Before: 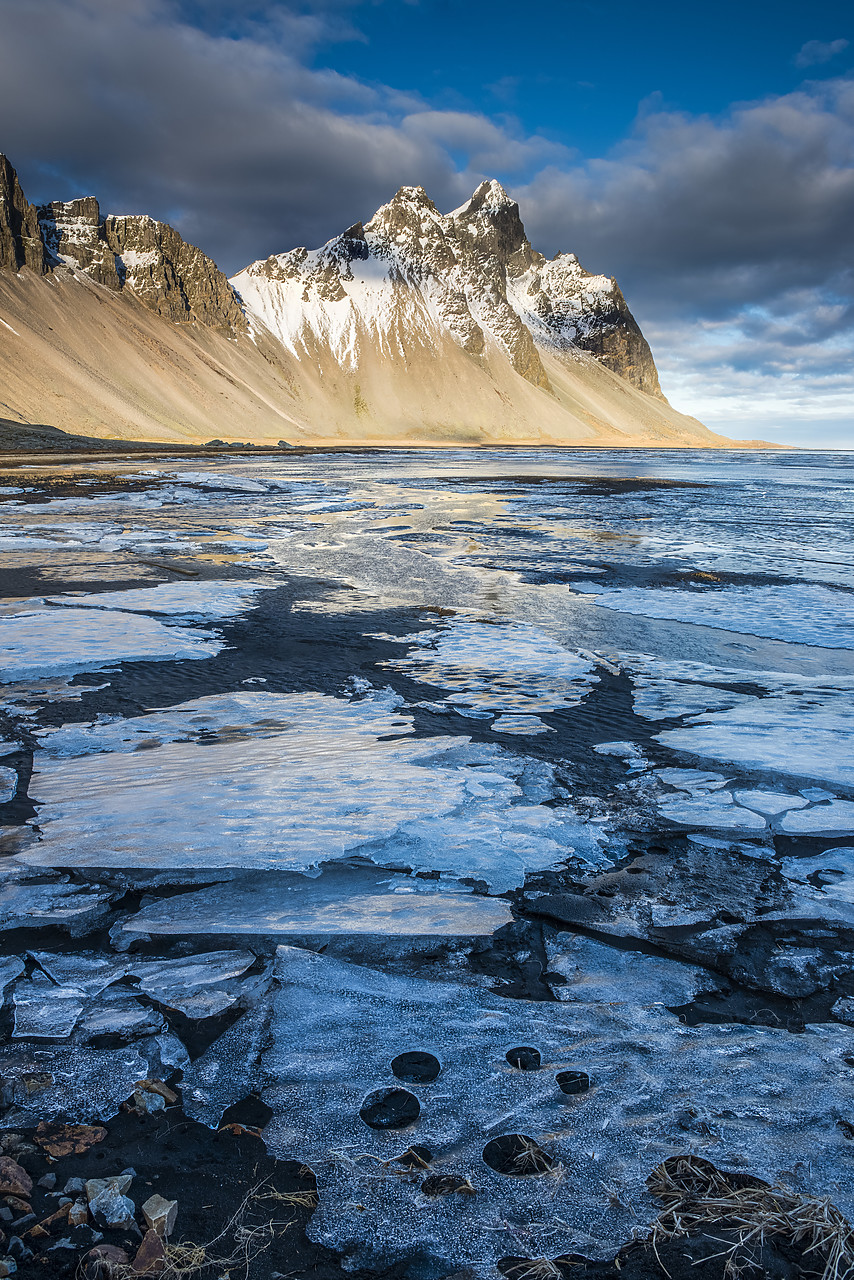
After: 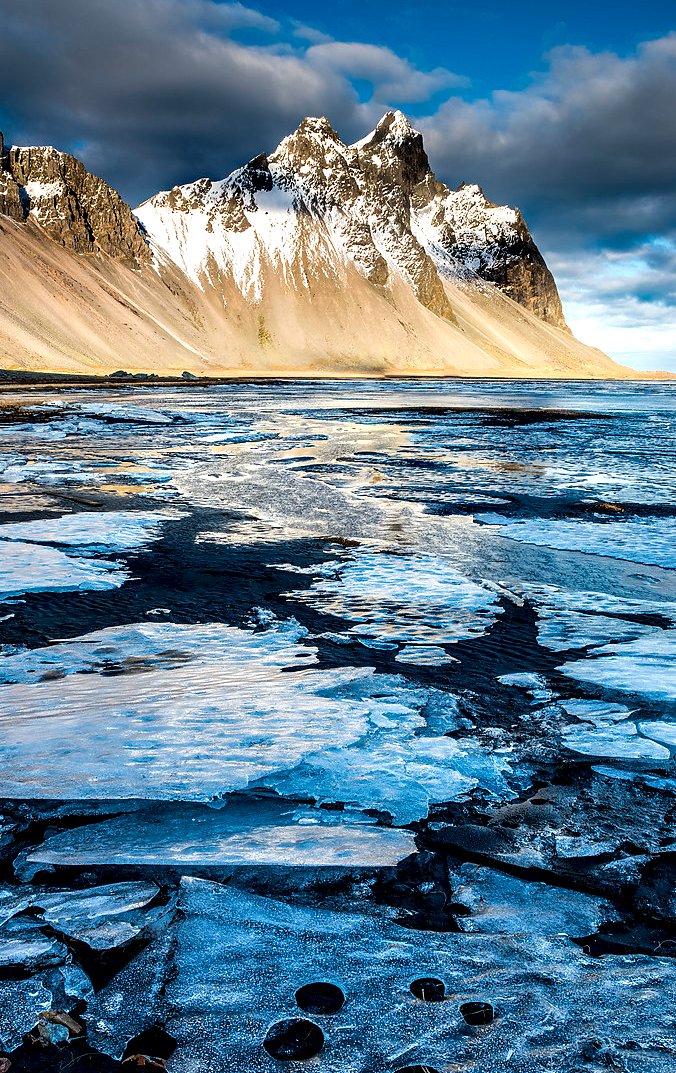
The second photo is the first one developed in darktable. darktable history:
crop: left 11.26%, top 5.395%, right 9.571%, bottom 10.735%
contrast equalizer: octaves 7, y [[0.6 ×6], [0.55 ×6], [0 ×6], [0 ×6], [0 ×6]]
